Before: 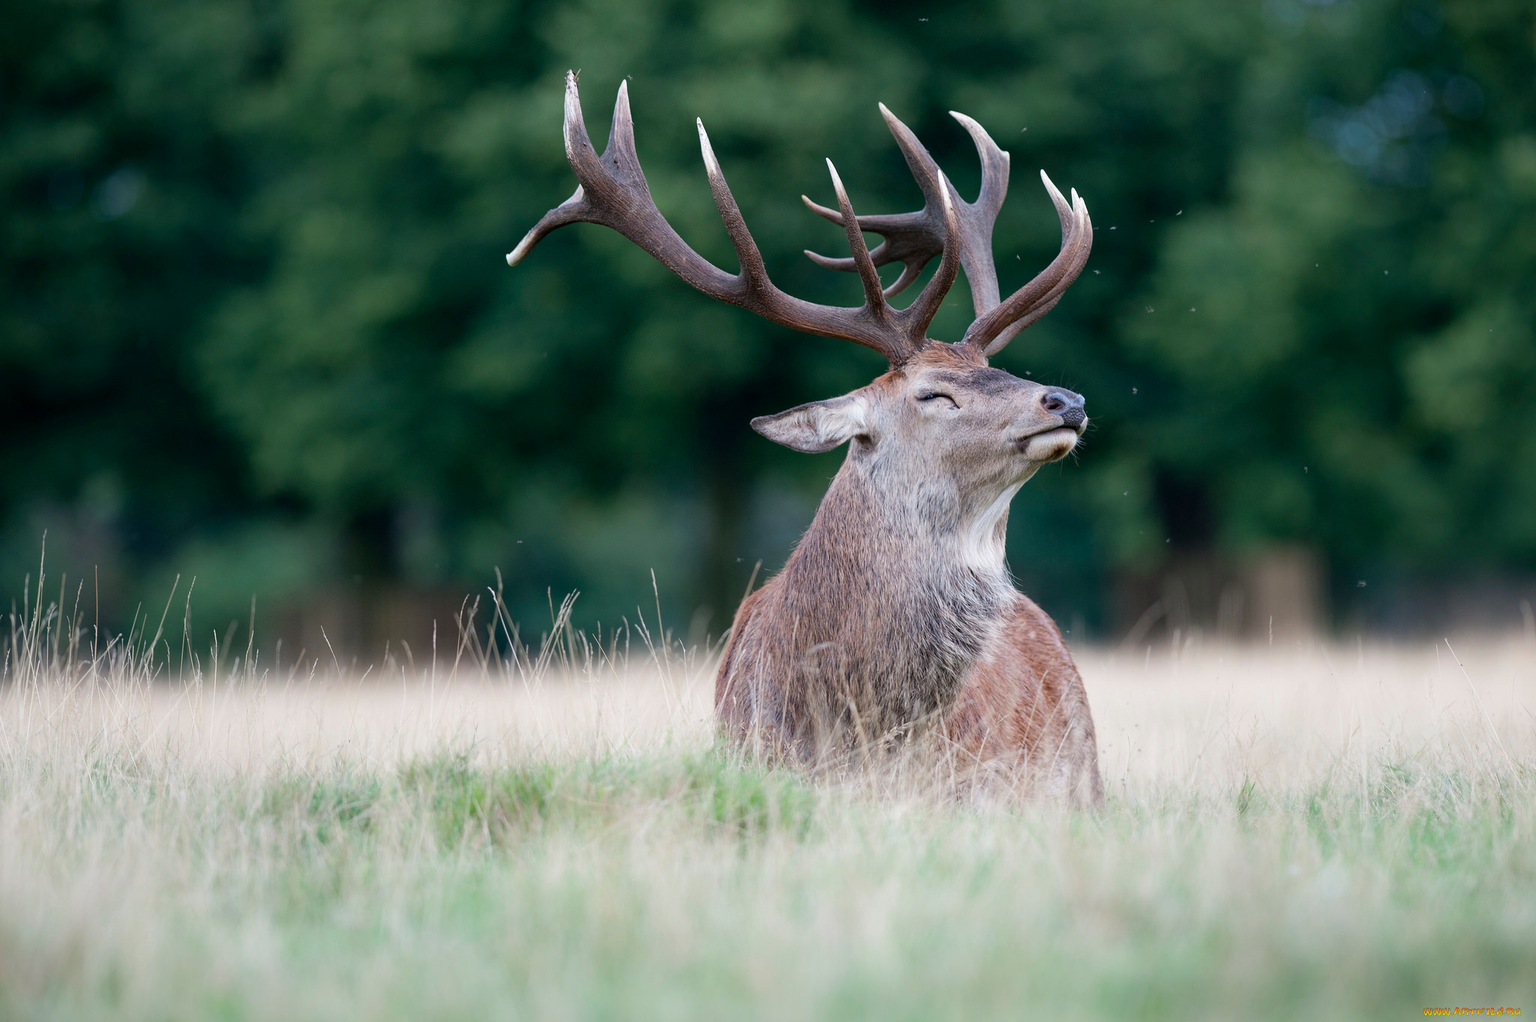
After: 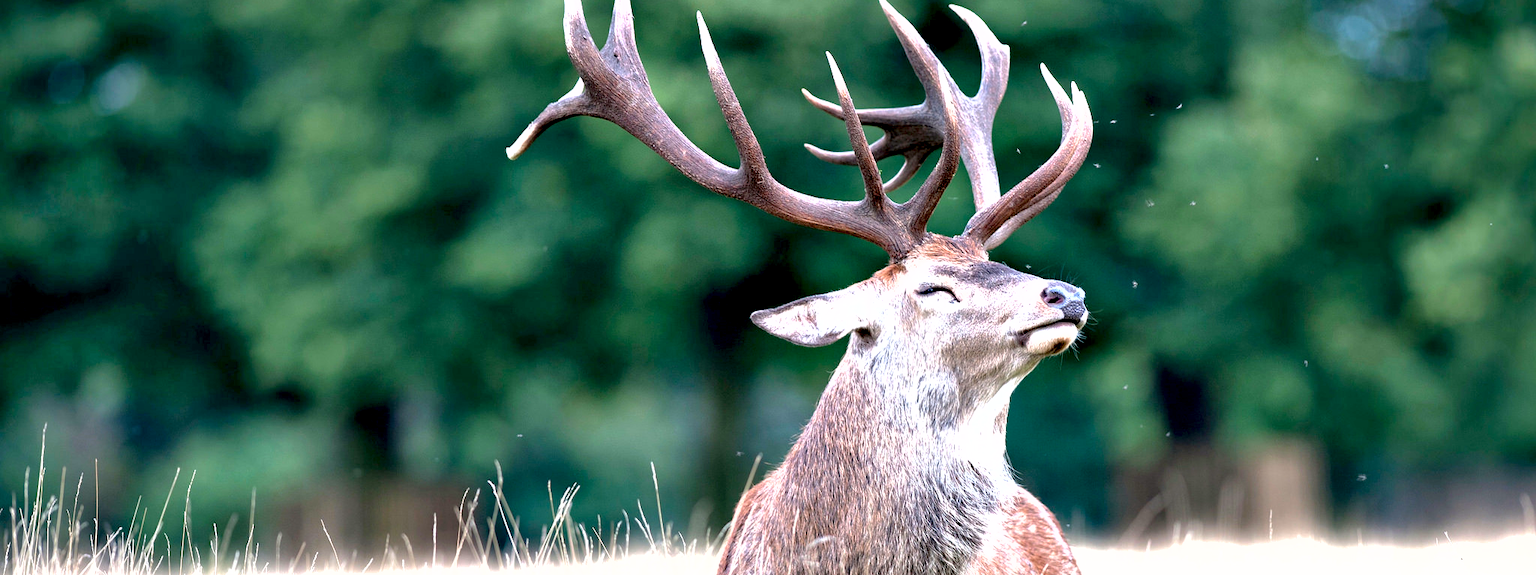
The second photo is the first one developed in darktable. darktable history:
contrast equalizer: y [[0.6 ×6], [0.55 ×6], [0 ×6], [0 ×6], [0 ×6]]
crop and rotate: top 10.424%, bottom 33.232%
exposure: exposure 1.069 EV, compensate highlight preservation false
shadows and highlights: on, module defaults
